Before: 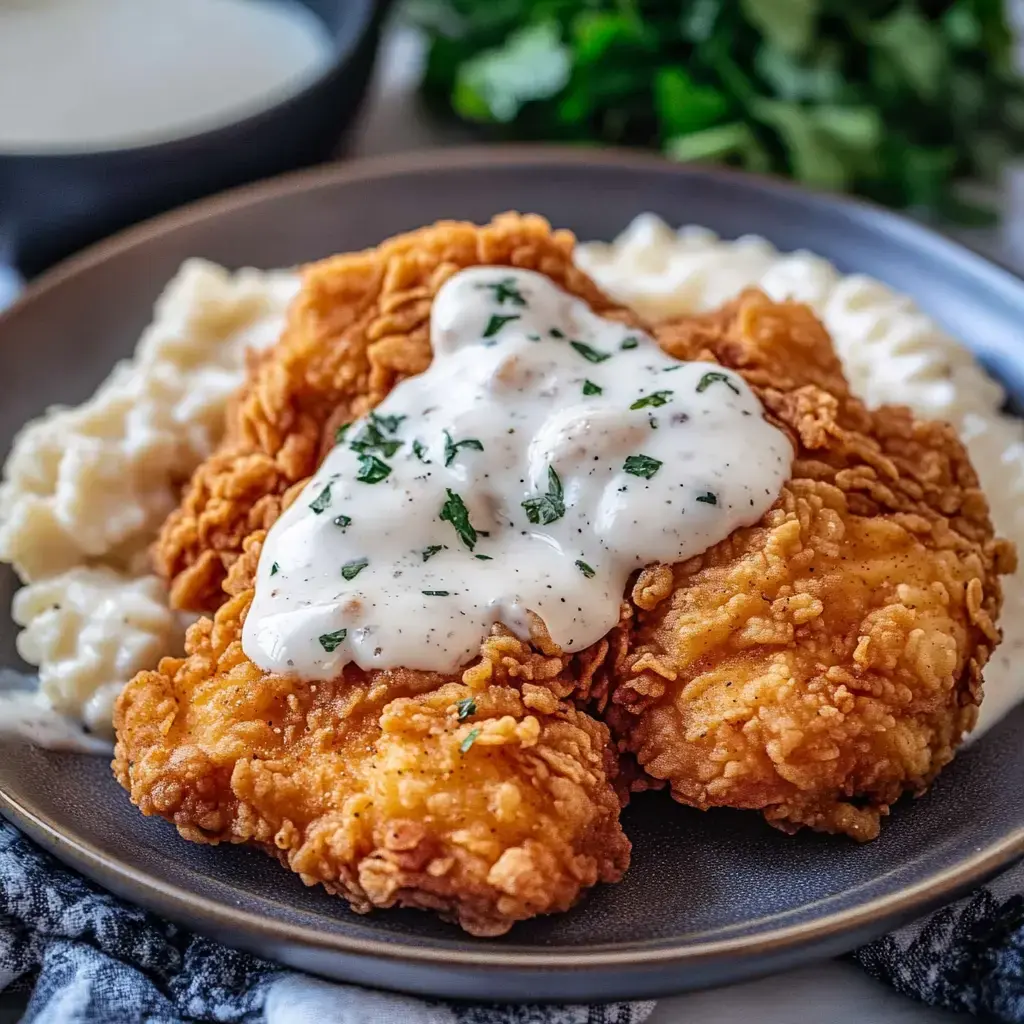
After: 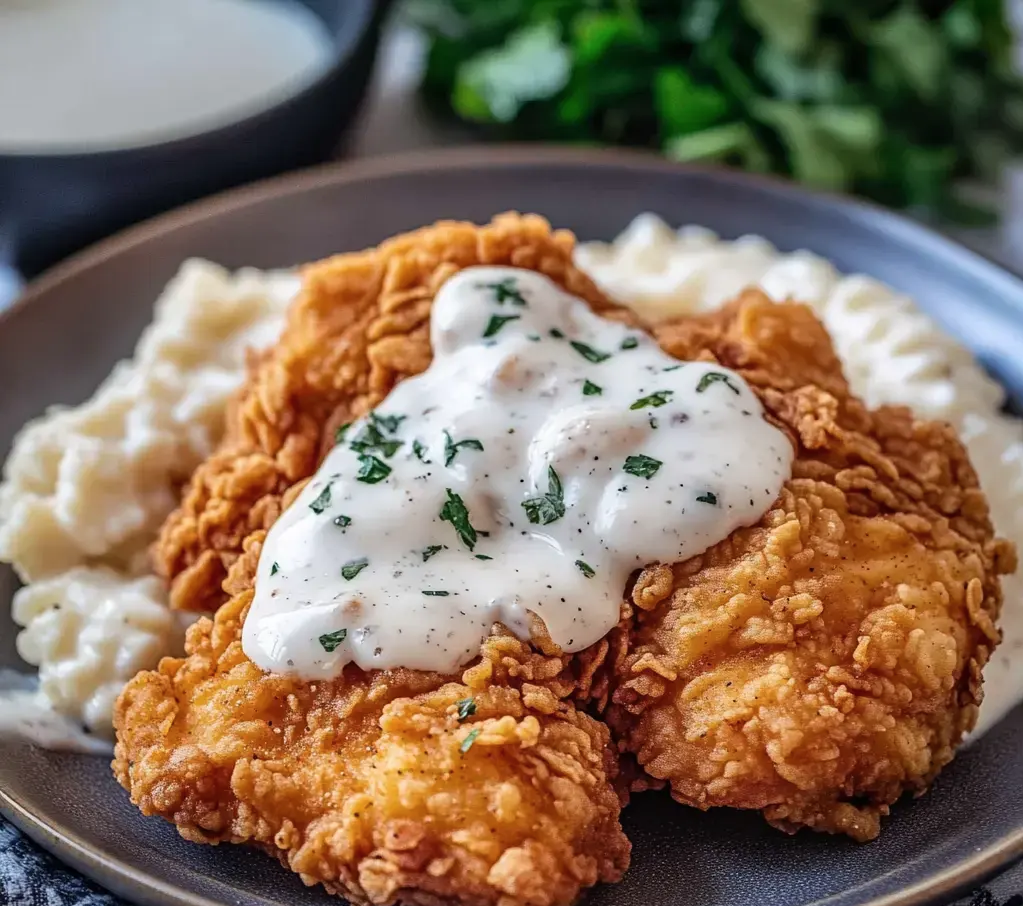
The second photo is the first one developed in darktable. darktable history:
crop and rotate: top 0%, bottom 11.429%
contrast brightness saturation: saturation -0.057
